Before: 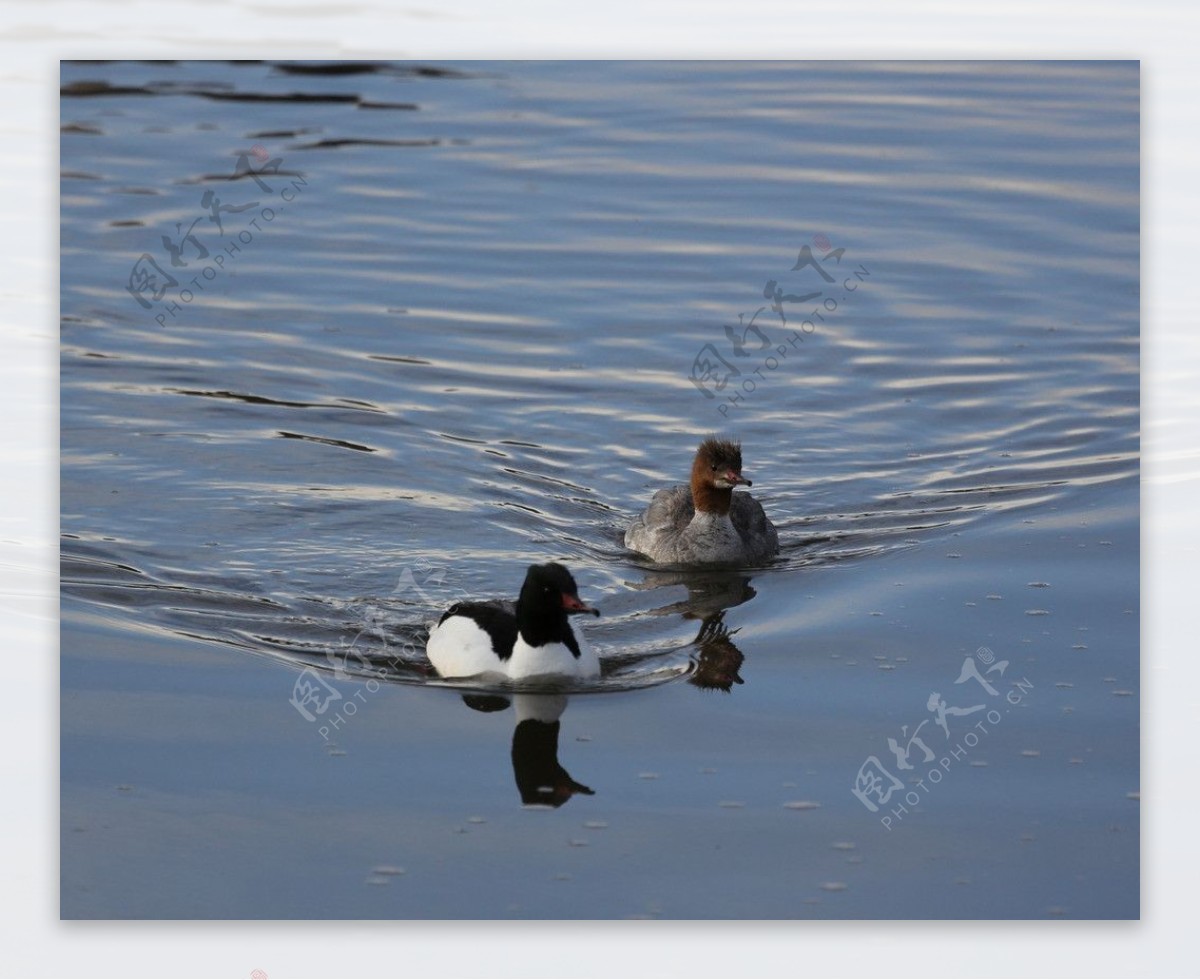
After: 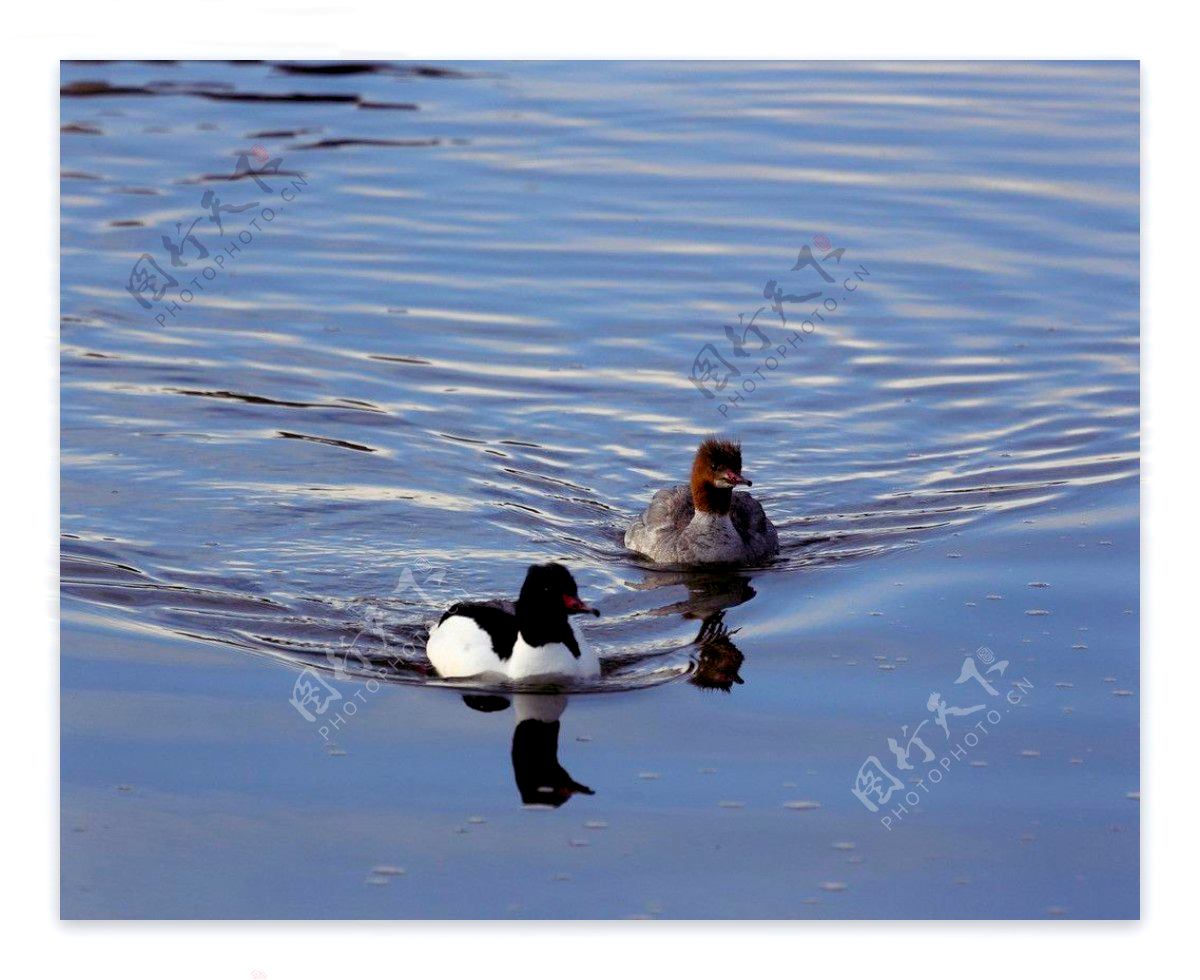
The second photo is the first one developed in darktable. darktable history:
color balance rgb: shadows lift › luminance 0.476%, shadows lift › chroma 6.949%, shadows lift › hue 298.3°, global offset › luminance -0.997%, perceptual saturation grading › global saturation 0.598%, perceptual saturation grading › highlights -19.724%, perceptual saturation grading › shadows 19.995%, global vibrance 20%
contrast brightness saturation: contrast 0.089, saturation 0.28
tone equalizer: -8 EV -0.419 EV, -7 EV -0.362 EV, -6 EV -0.311 EV, -5 EV -0.253 EV, -3 EV 0.211 EV, -2 EV 0.305 EV, -1 EV 0.406 EV, +0 EV 0.439 EV
